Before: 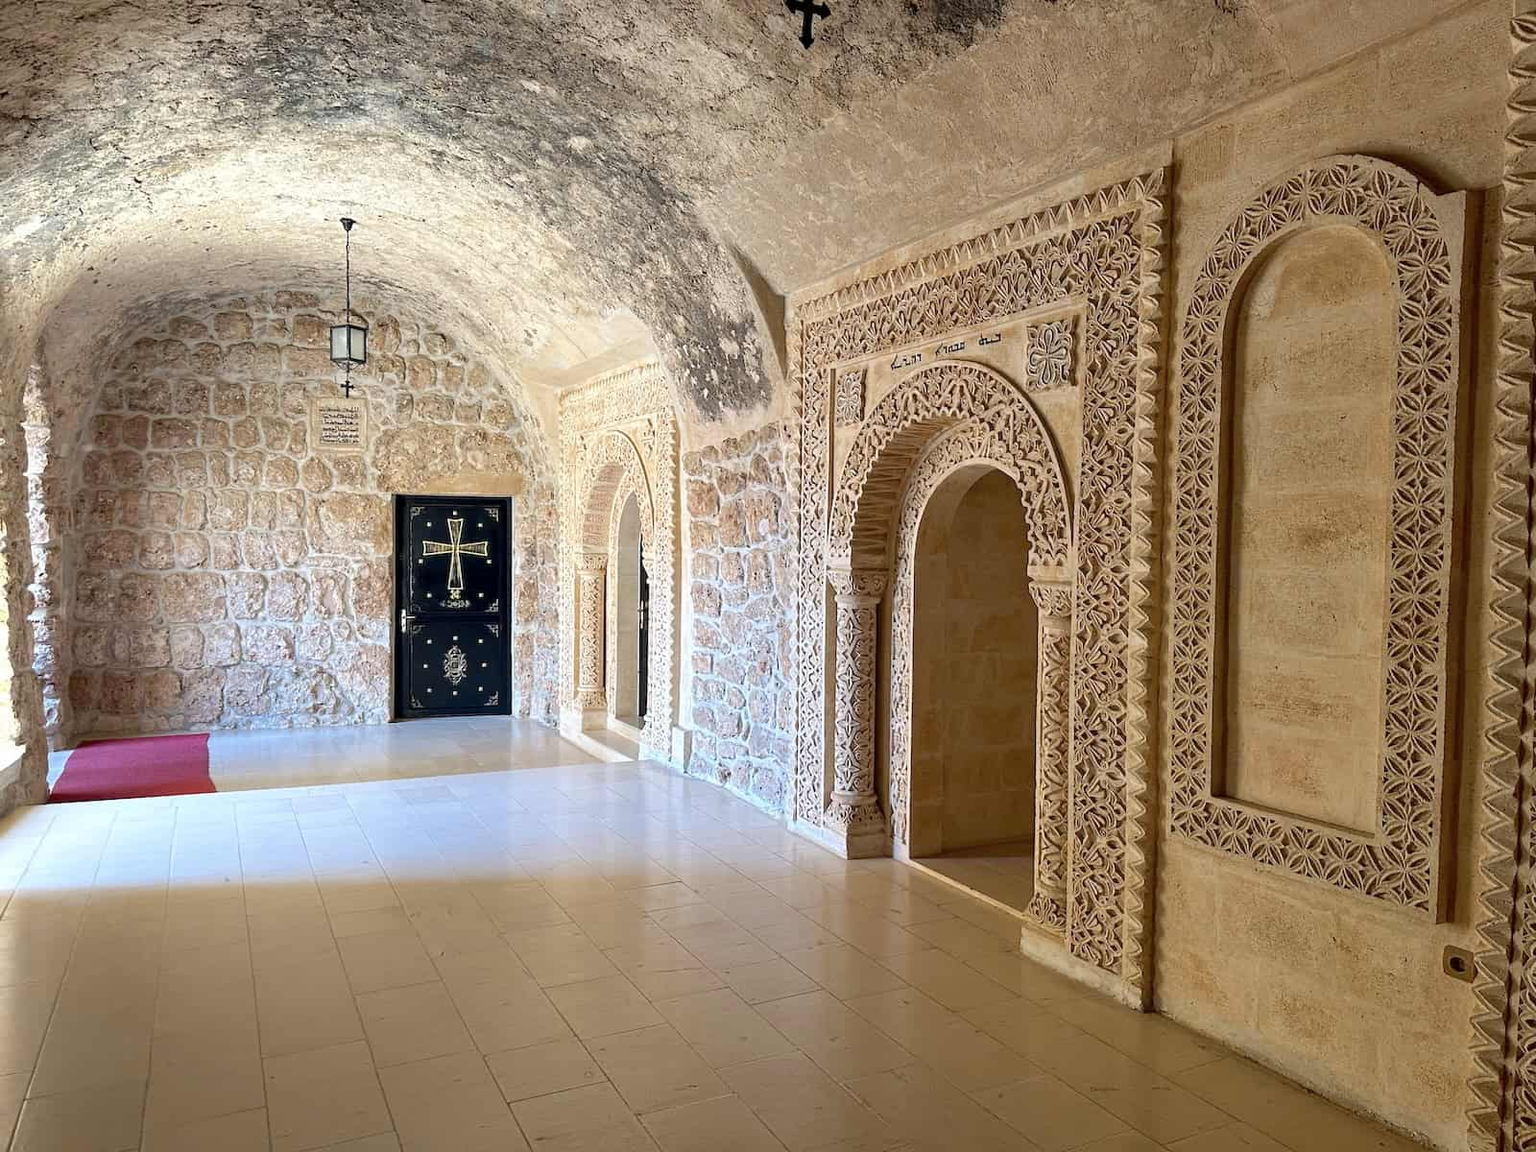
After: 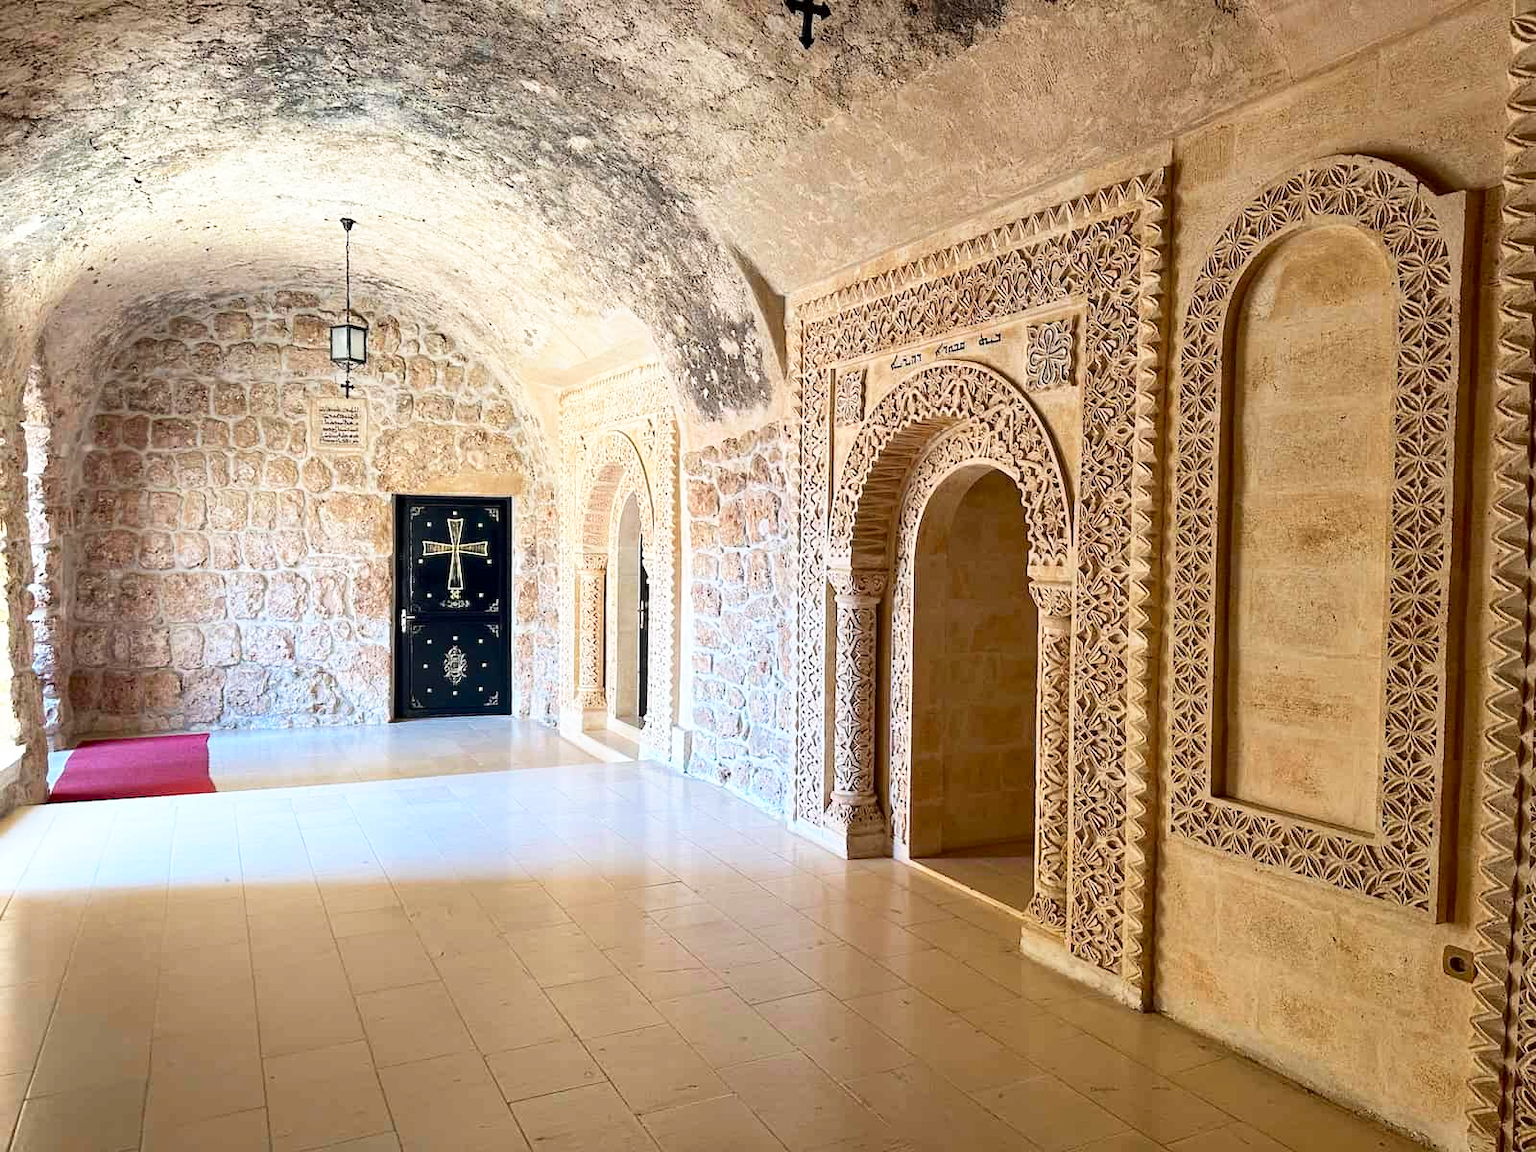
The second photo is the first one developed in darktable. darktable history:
contrast brightness saturation: contrast 0.139
base curve: curves: ch0 [(0, 0) (0.666, 0.806) (1, 1)], preserve colors none
